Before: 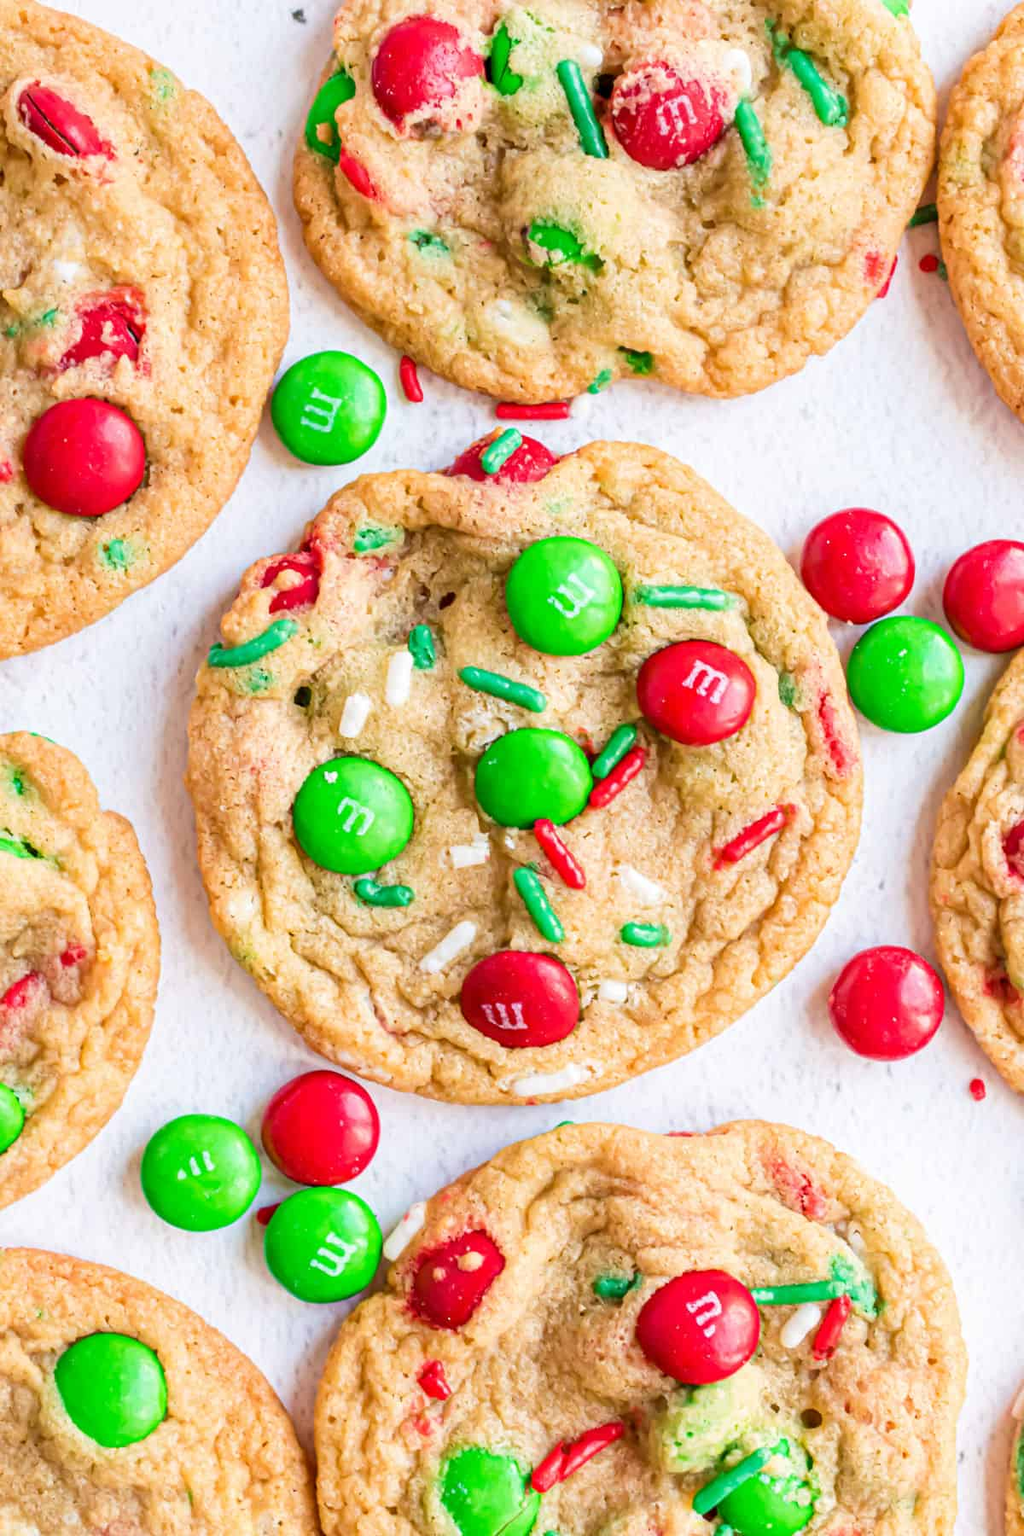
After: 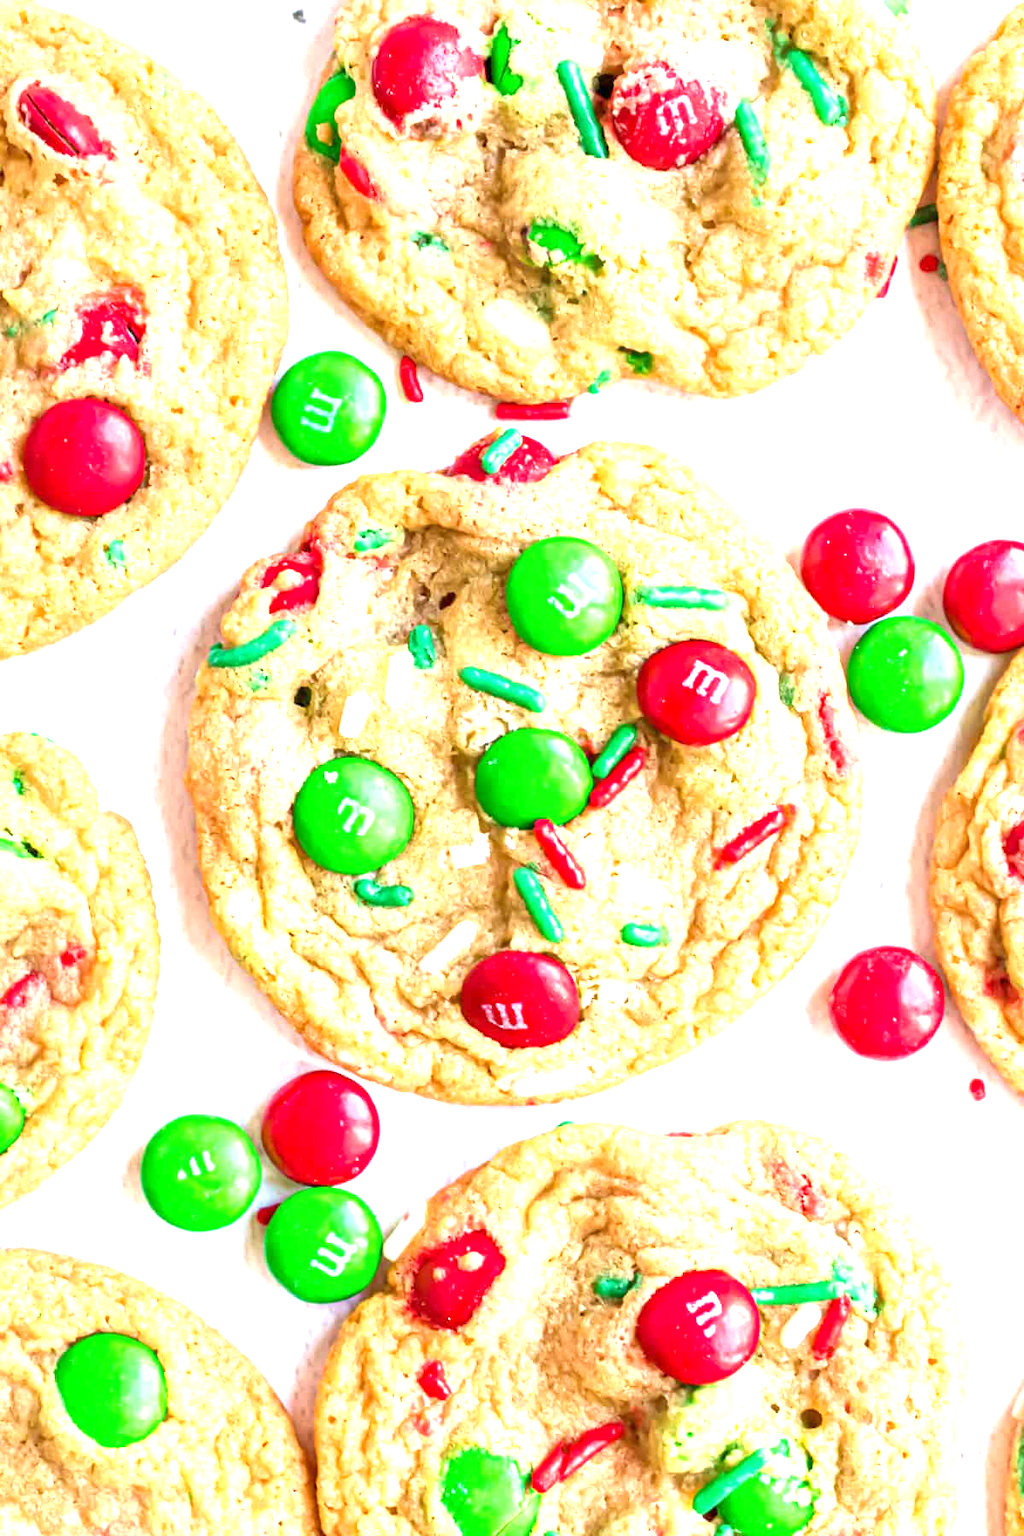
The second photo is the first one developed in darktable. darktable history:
exposure: black level correction 0, exposure 1 EV, compensate highlight preservation false
local contrast: mode bilateral grid, contrast 100, coarseness 100, detail 108%, midtone range 0.2
